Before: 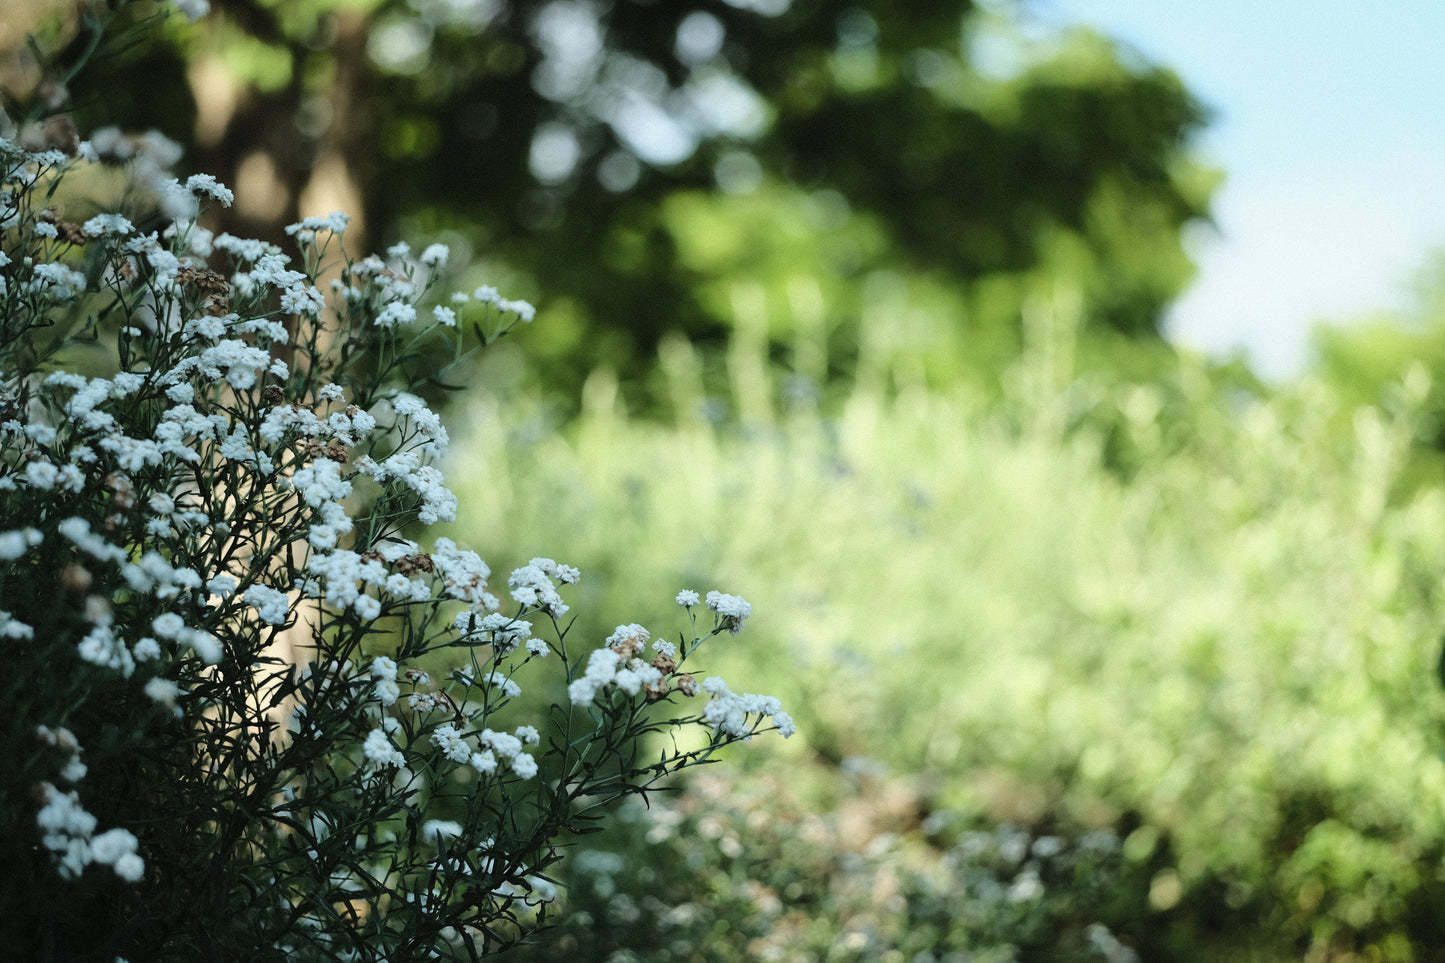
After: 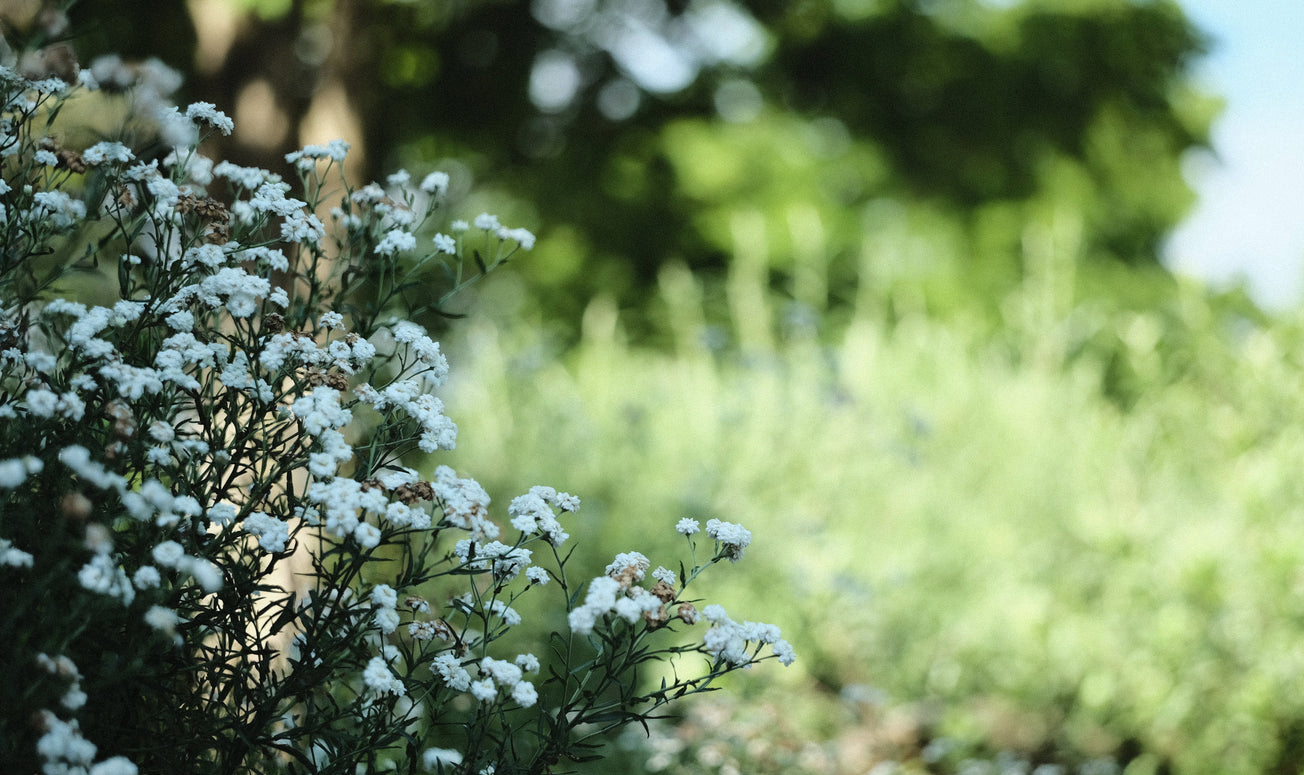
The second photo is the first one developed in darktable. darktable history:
crop: top 7.49%, right 9.717%, bottom 11.943%
white balance: red 0.986, blue 1.01
